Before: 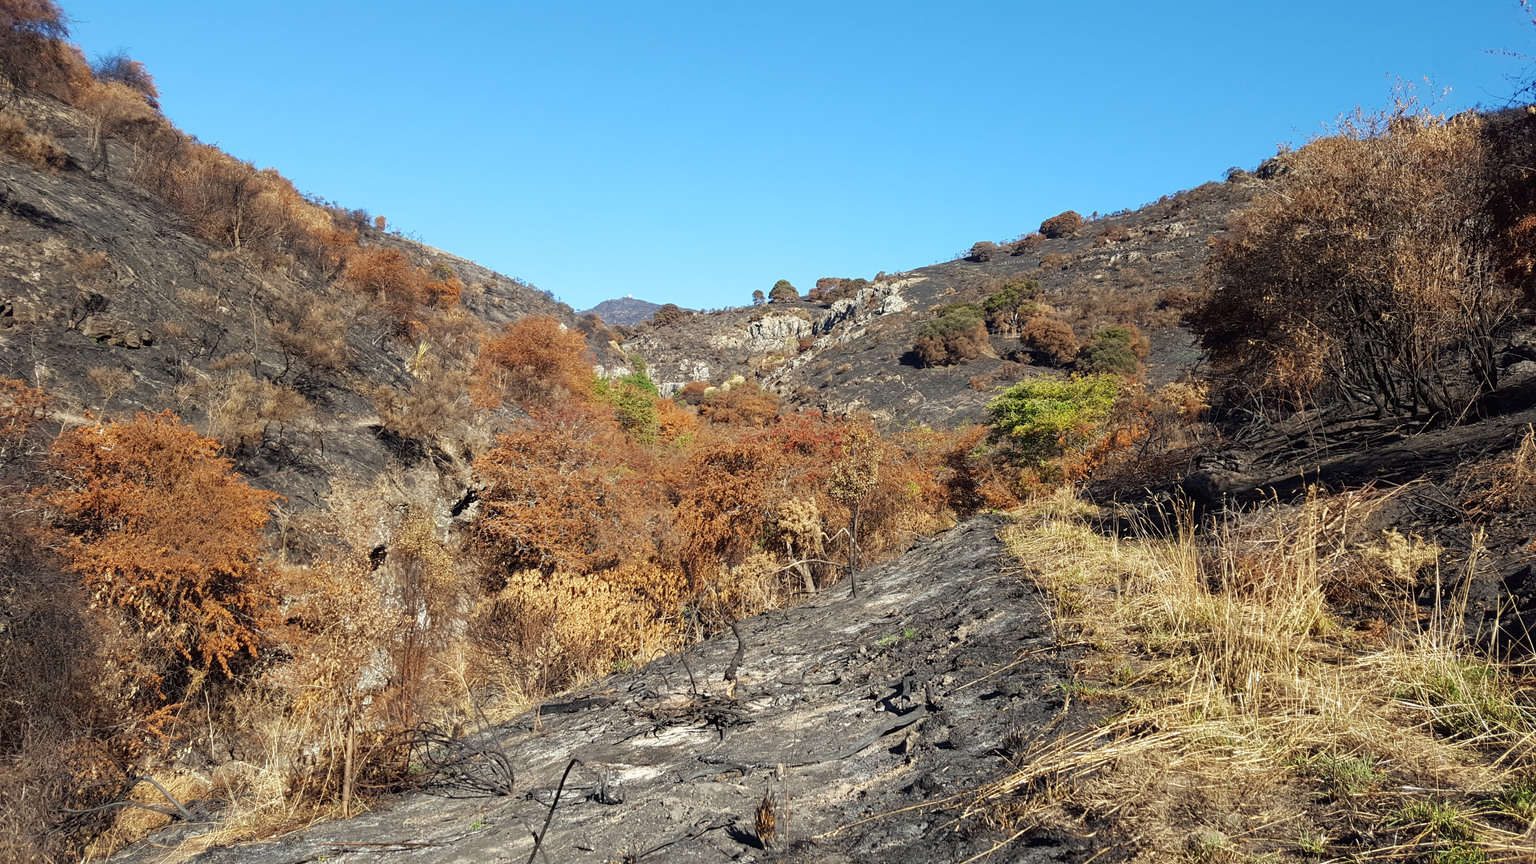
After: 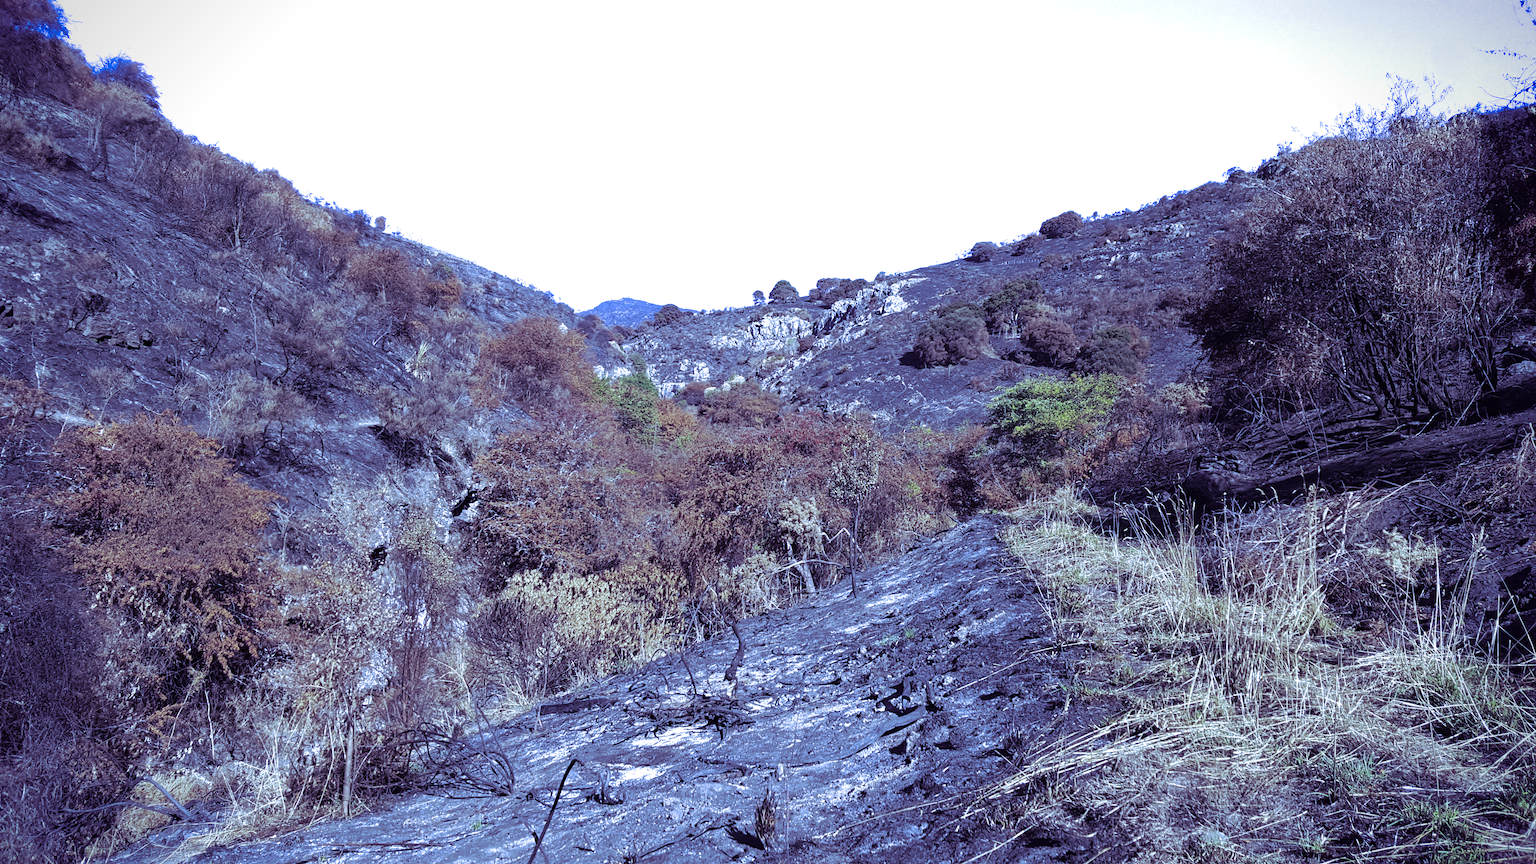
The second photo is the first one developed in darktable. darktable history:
split-toning: shadows › hue 255.6°, shadows › saturation 0.66, highlights › hue 43.2°, highlights › saturation 0.68, balance -50.1
white balance: red 0.766, blue 1.537
vignetting: fall-off start 88.53%, fall-off radius 44.2%, saturation 0.376, width/height ratio 1.161
